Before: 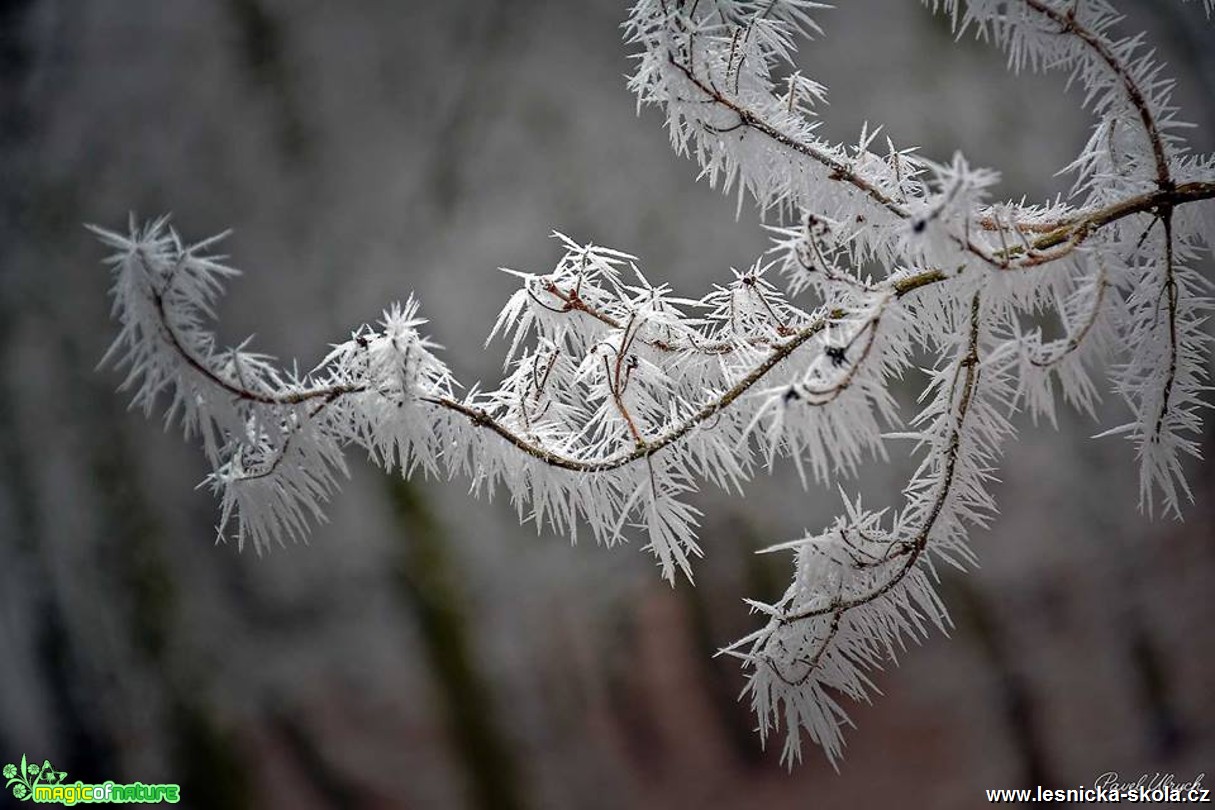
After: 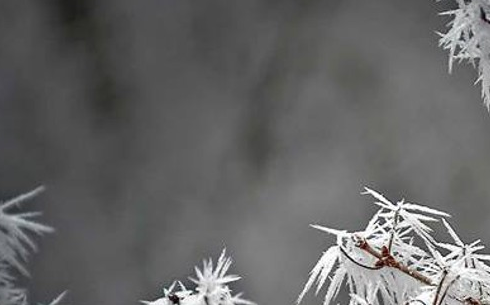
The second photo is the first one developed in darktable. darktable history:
crop: left 15.544%, top 5.428%, right 44.057%, bottom 56.846%
